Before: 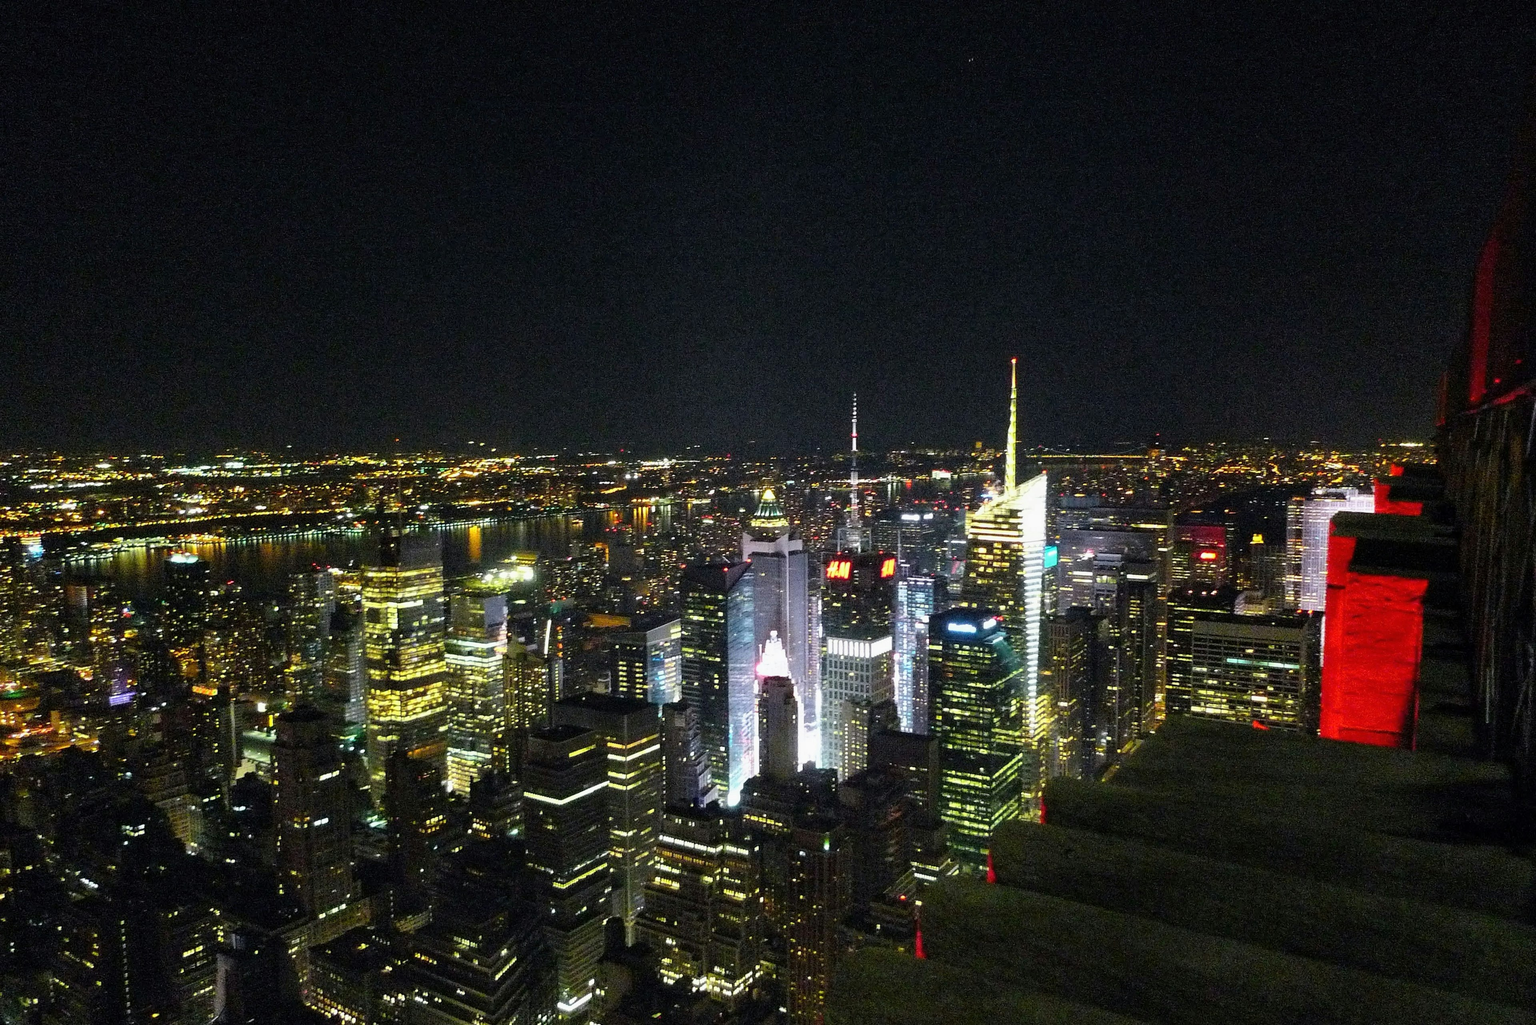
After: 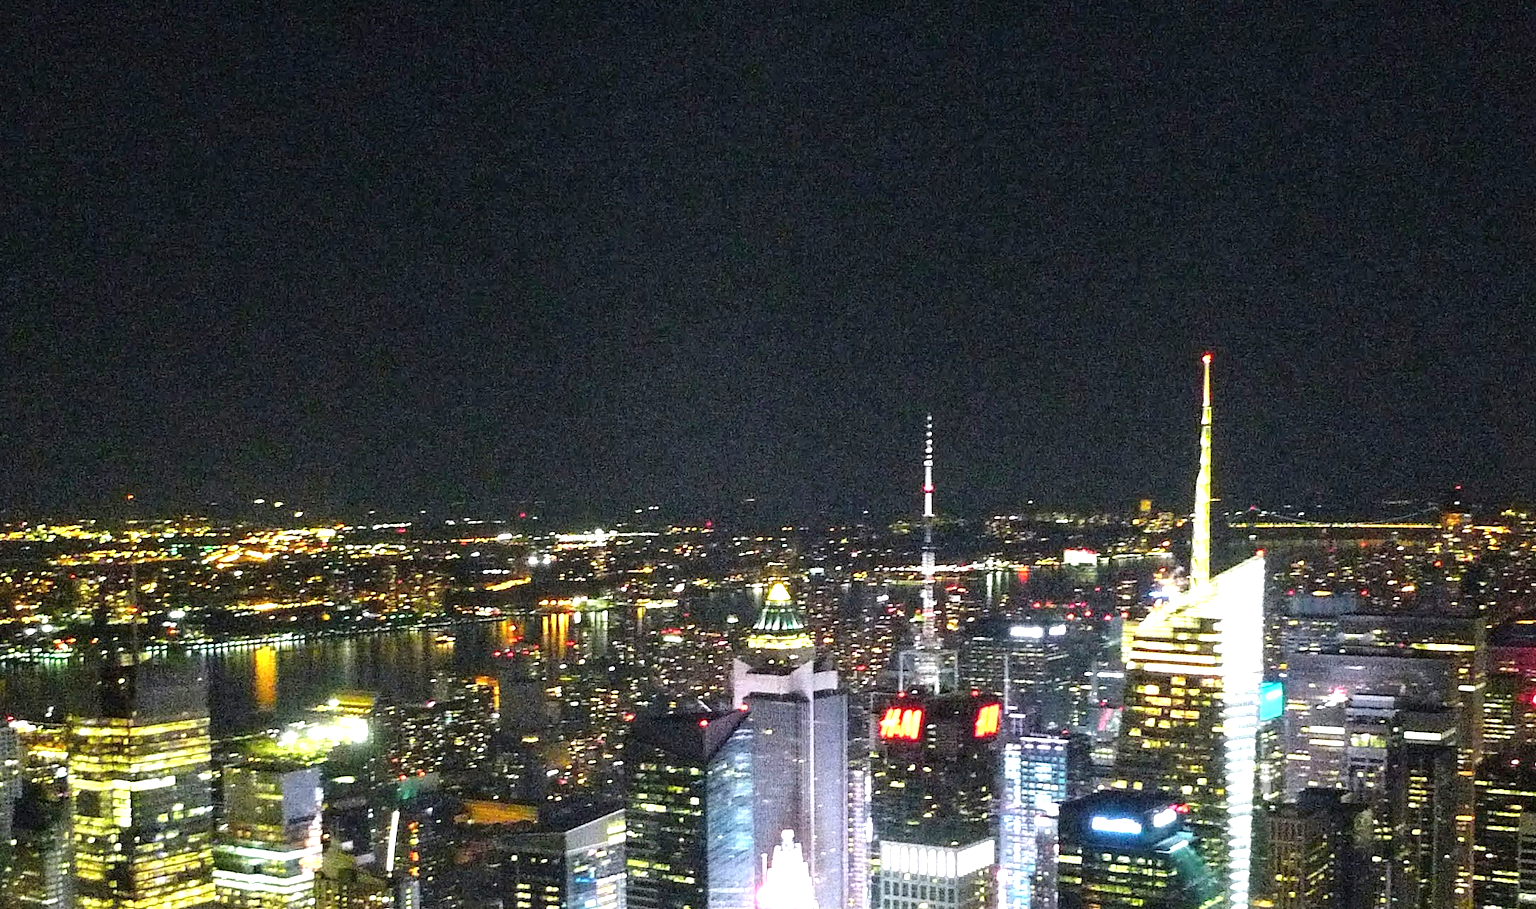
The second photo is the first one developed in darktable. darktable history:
crop: left 21.031%, top 15.217%, right 21.701%, bottom 33.979%
exposure: black level correction 0, exposure 0.95 EV, compensate exposure bias true, compensate highlight preservation false
